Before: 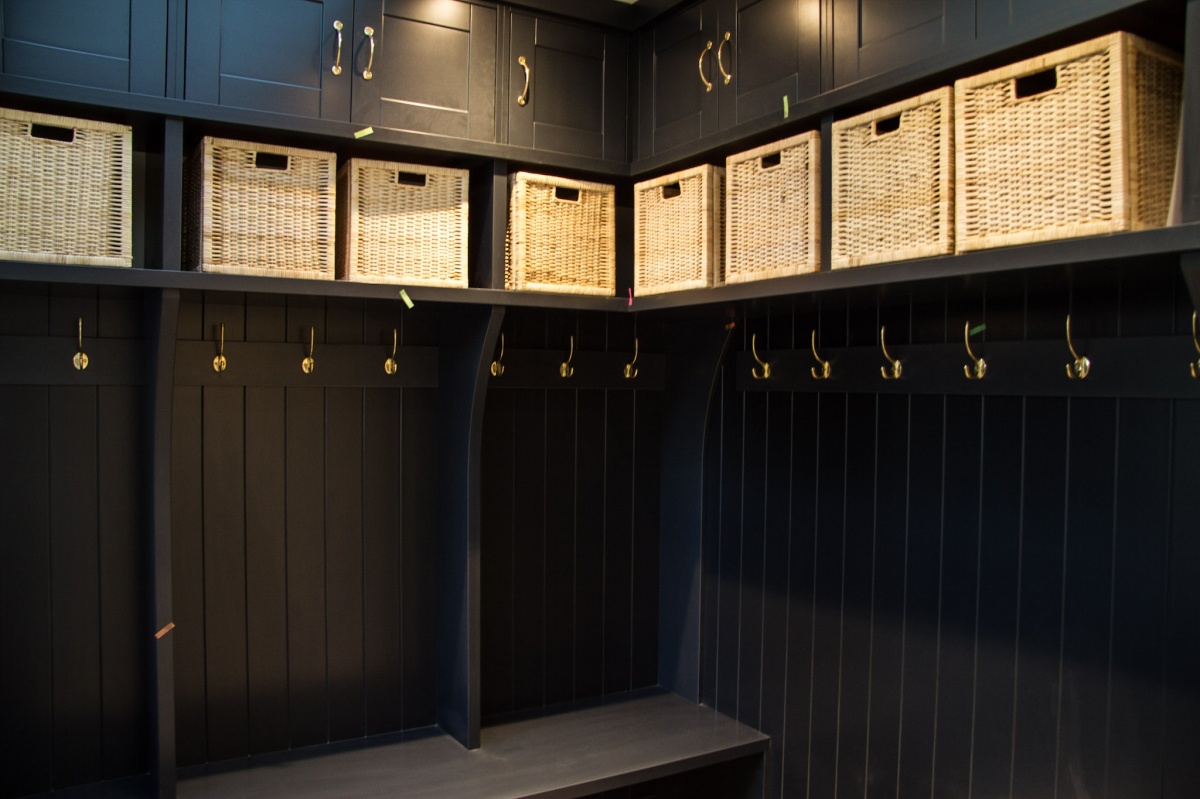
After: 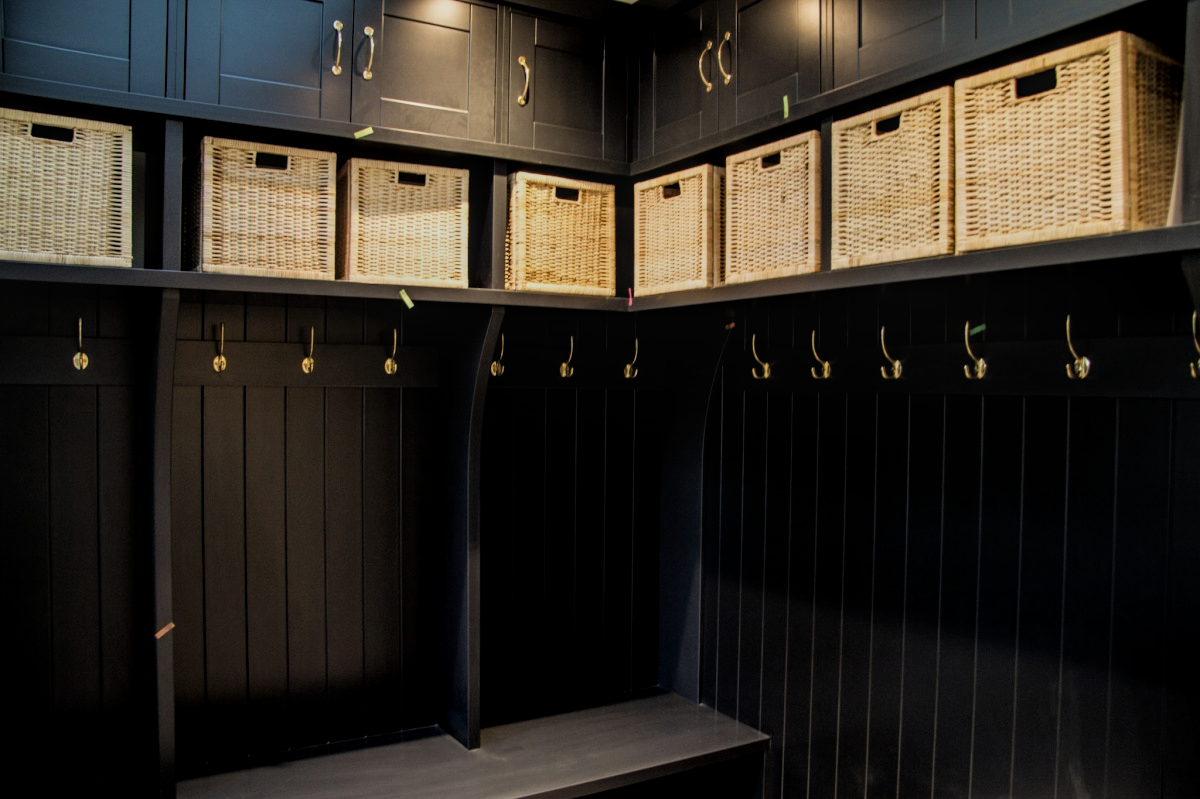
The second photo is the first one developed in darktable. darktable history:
local contrast: on, module defaults
filmic rgb: middle gray luminance 18.33%, black relative exposure -8.98 EV, white relative exposure 3.71 EV, target black luminance 0%, hardness 4.92, latitude 67.79%, contrast 0.957, highlights saturation mix 21.28%, shadows ↔ highlights balance 20.98%
